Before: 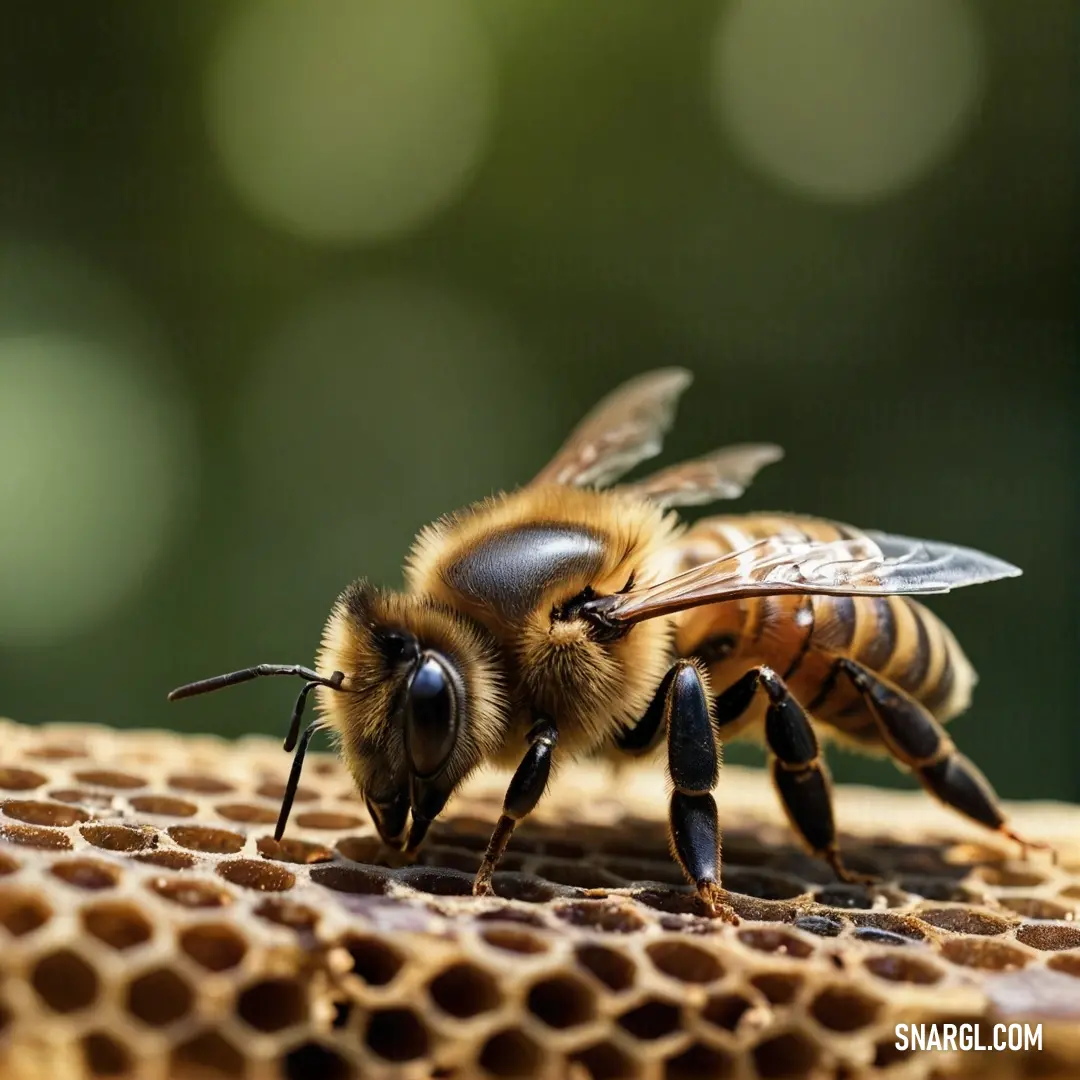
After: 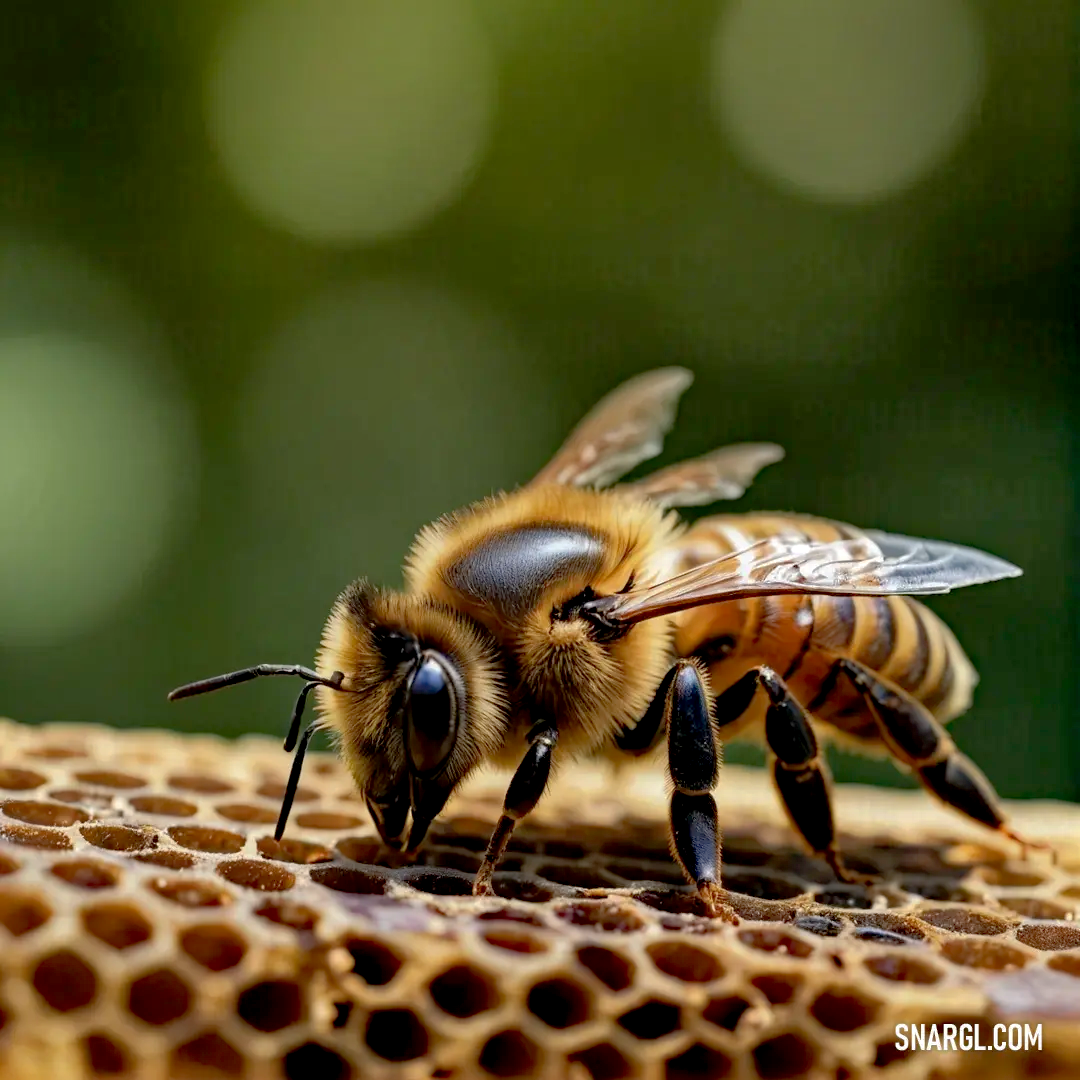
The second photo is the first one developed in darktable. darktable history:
exposure: black level correction 0.007, compensate highlight preservation false
haze removal: compatibility mode true, adaptive false
shadows and highlights: on, module defaults
